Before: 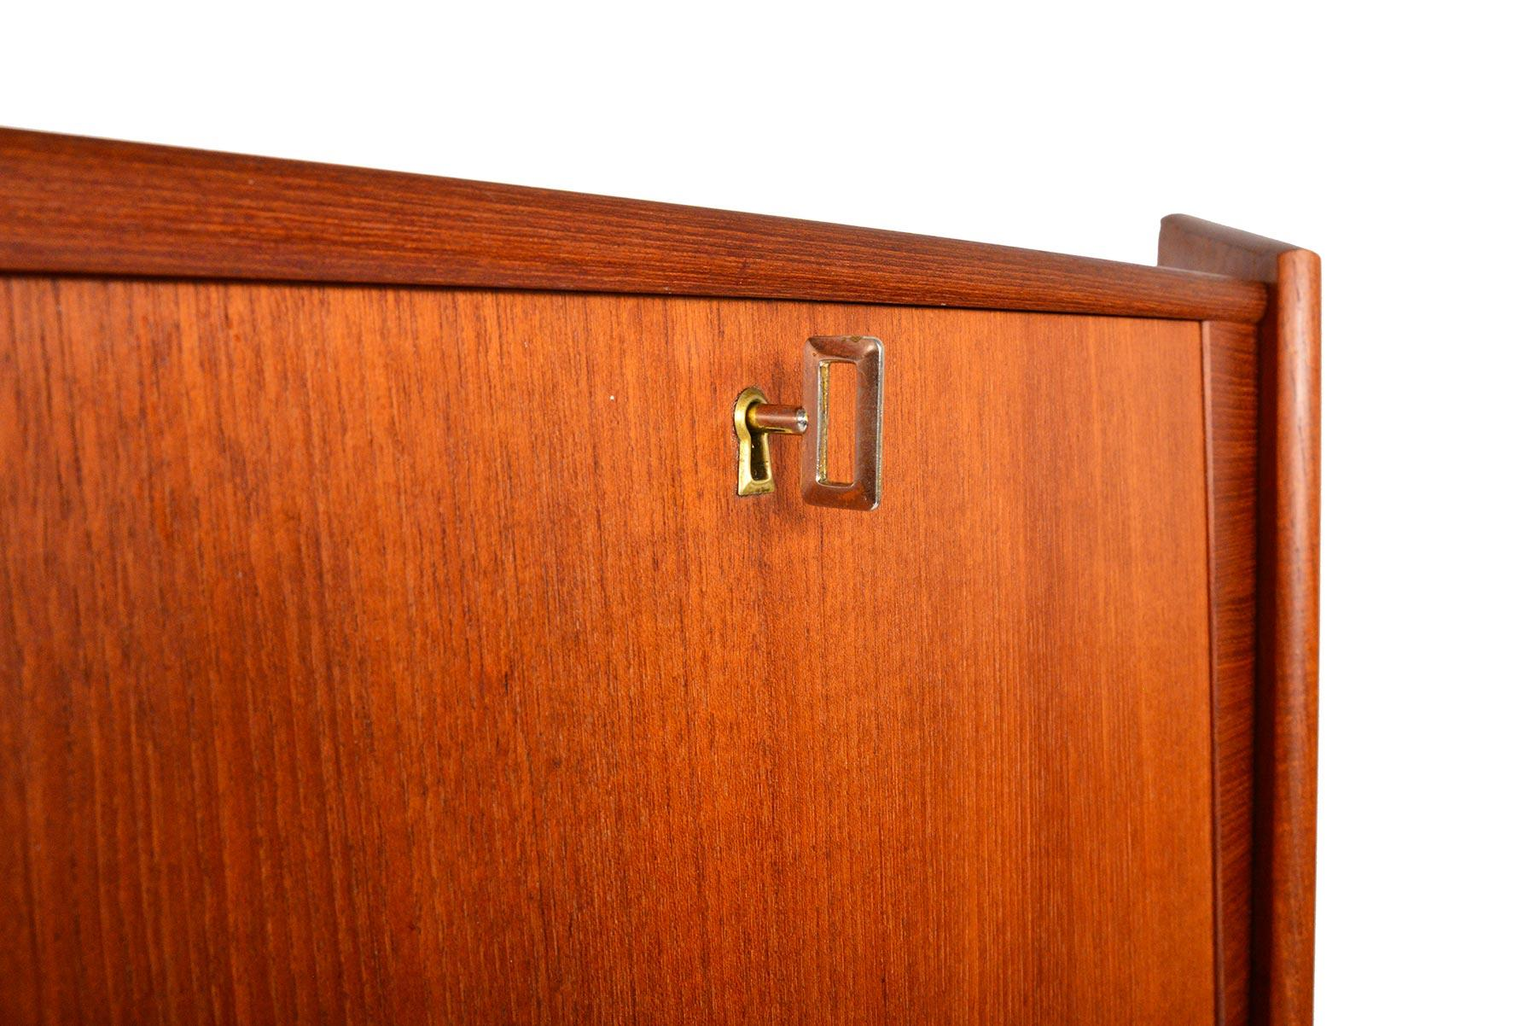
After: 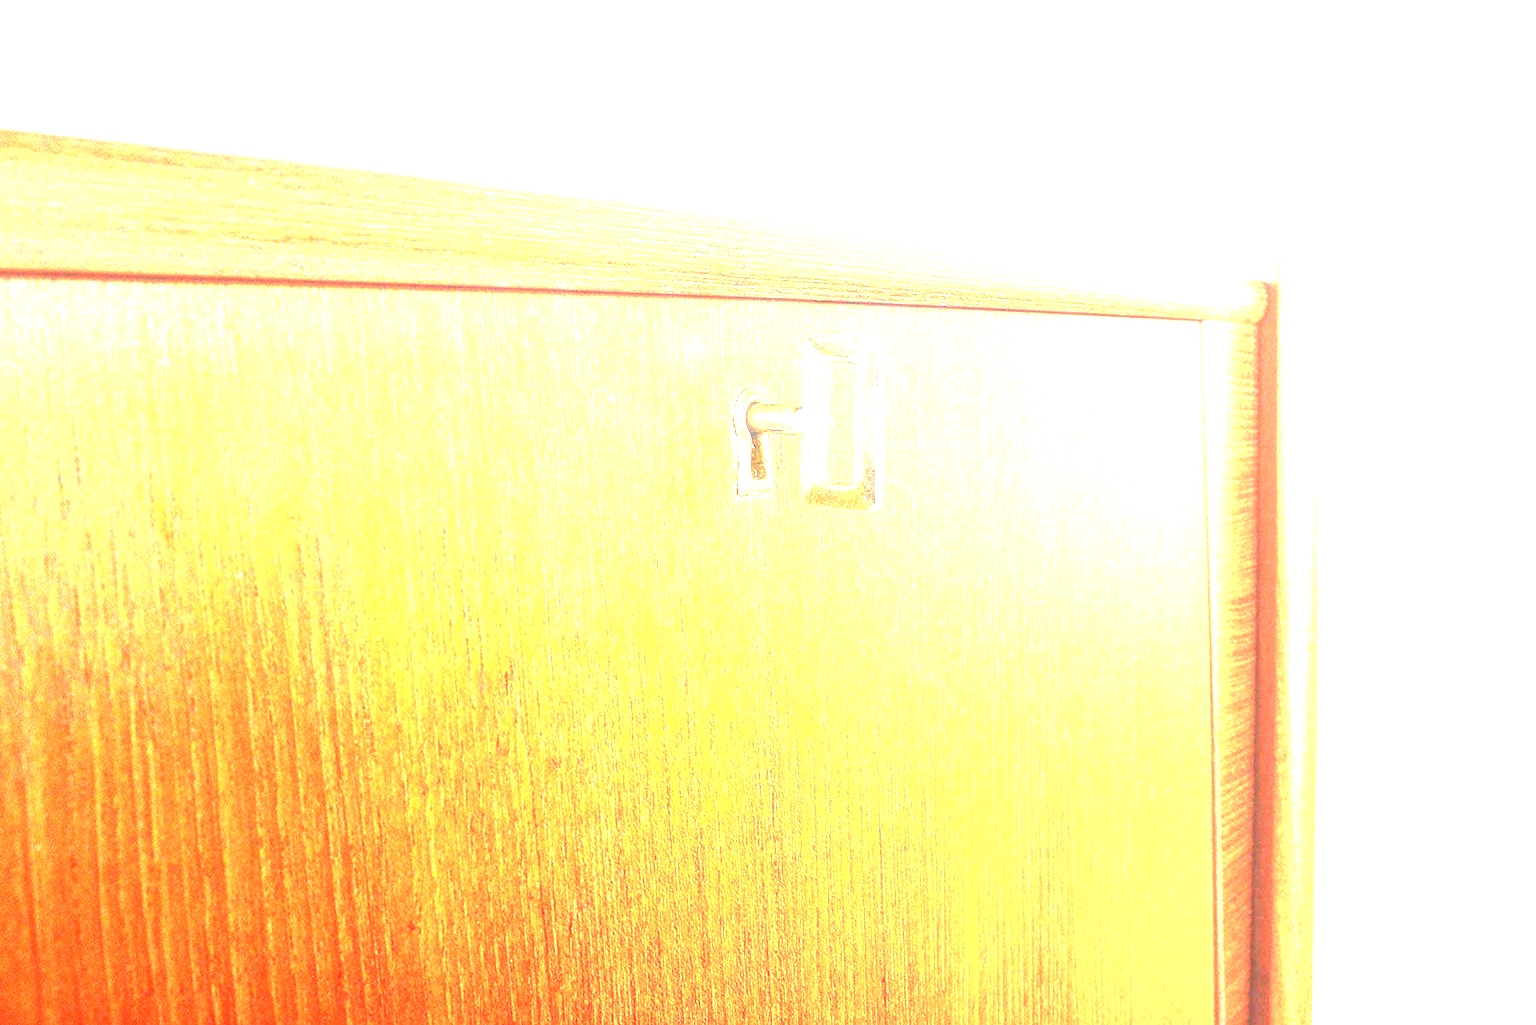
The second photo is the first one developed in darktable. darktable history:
tone equalizer: -8 EV 0.265 EV, -7 EV 0.429 EV, -6 EV 0.436 EV, -5 EV 0.28 EV, -3 EV -0.255 EV, -2 EV -0.394 EV, -1 EV -0.442 EV, +0 EV -0.232 EV
local contrast: on, module defaults
haze removal: strength -0.099, compatibility mode true, adaptive false
exposure: black level correction 0, exposure 3.924 EV, compensate highlight preservation false
